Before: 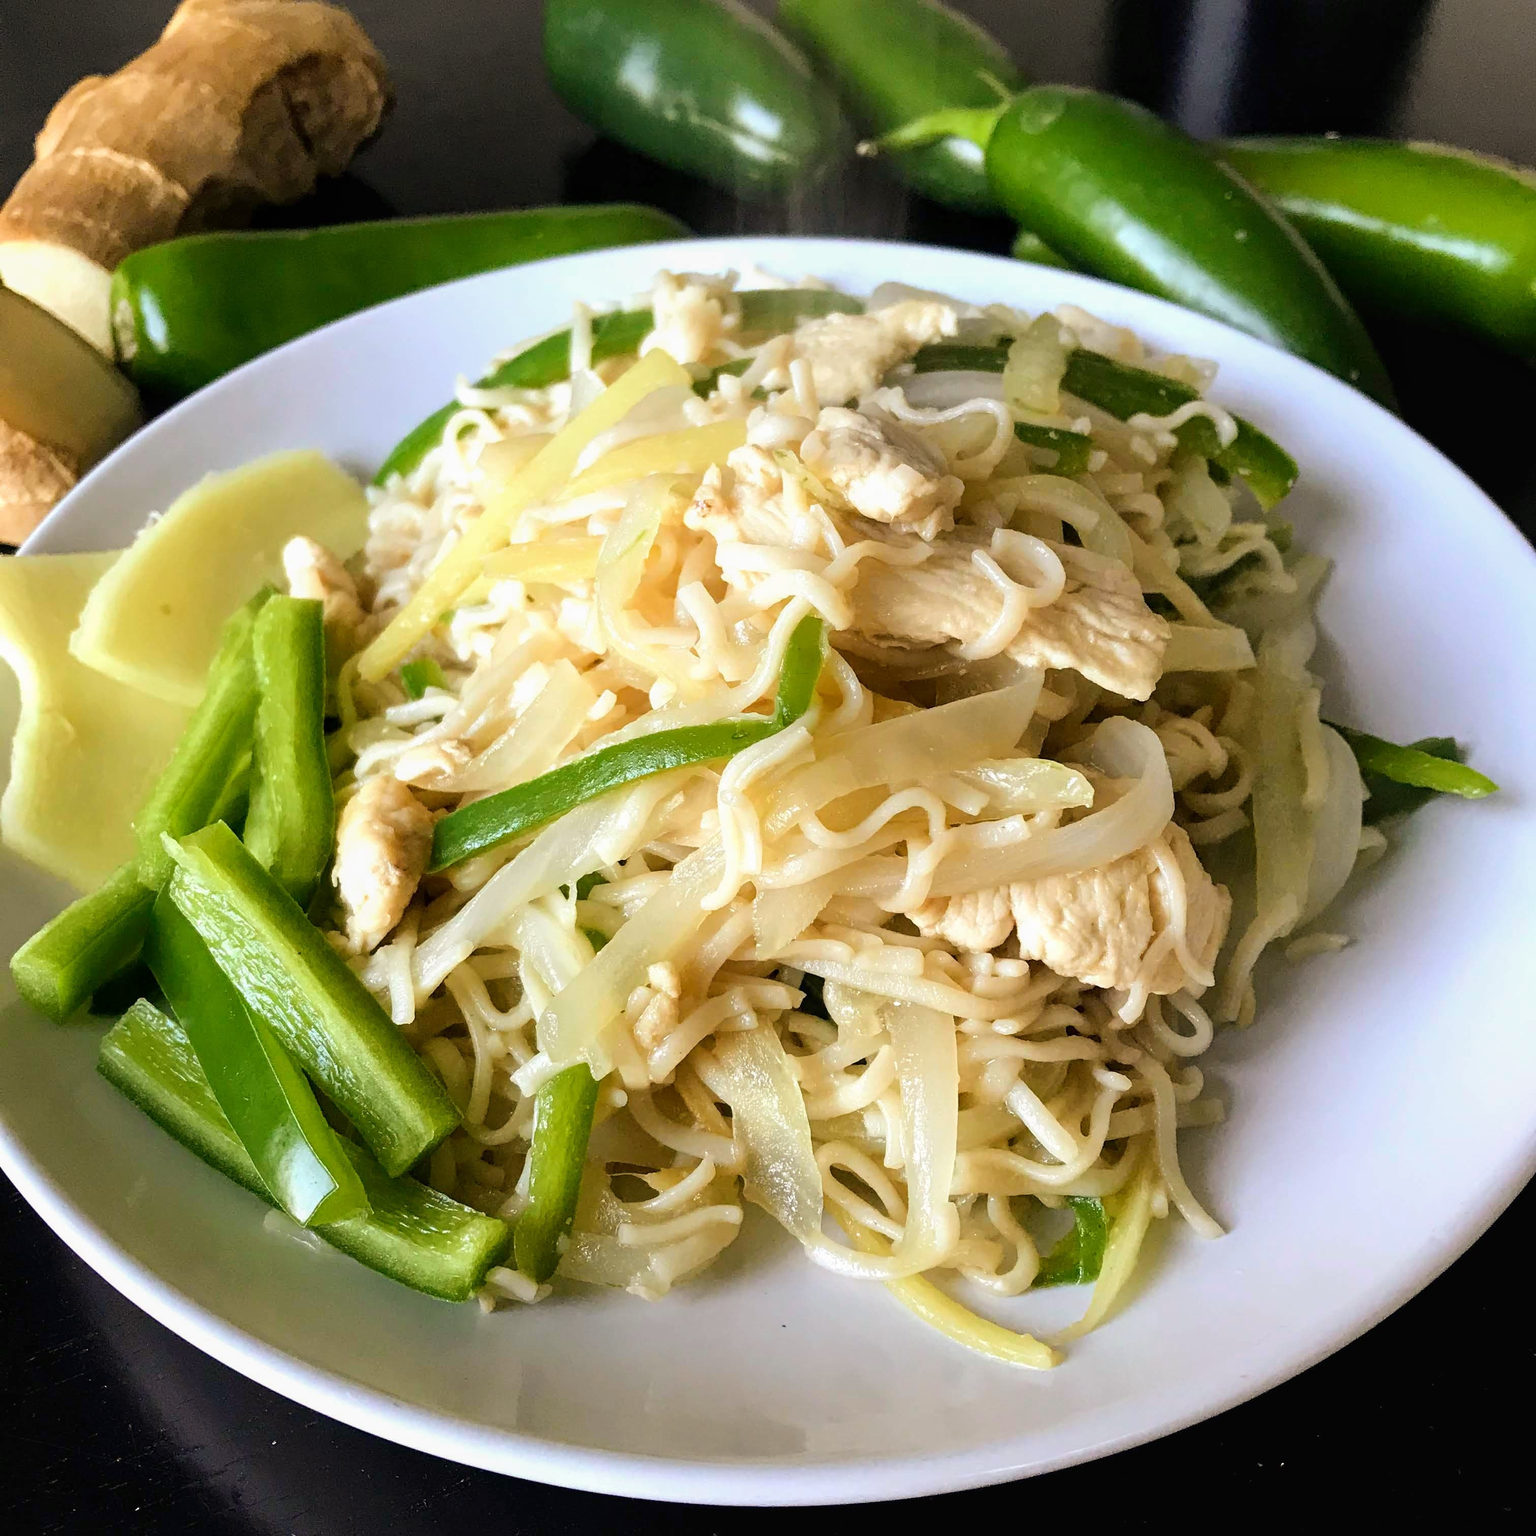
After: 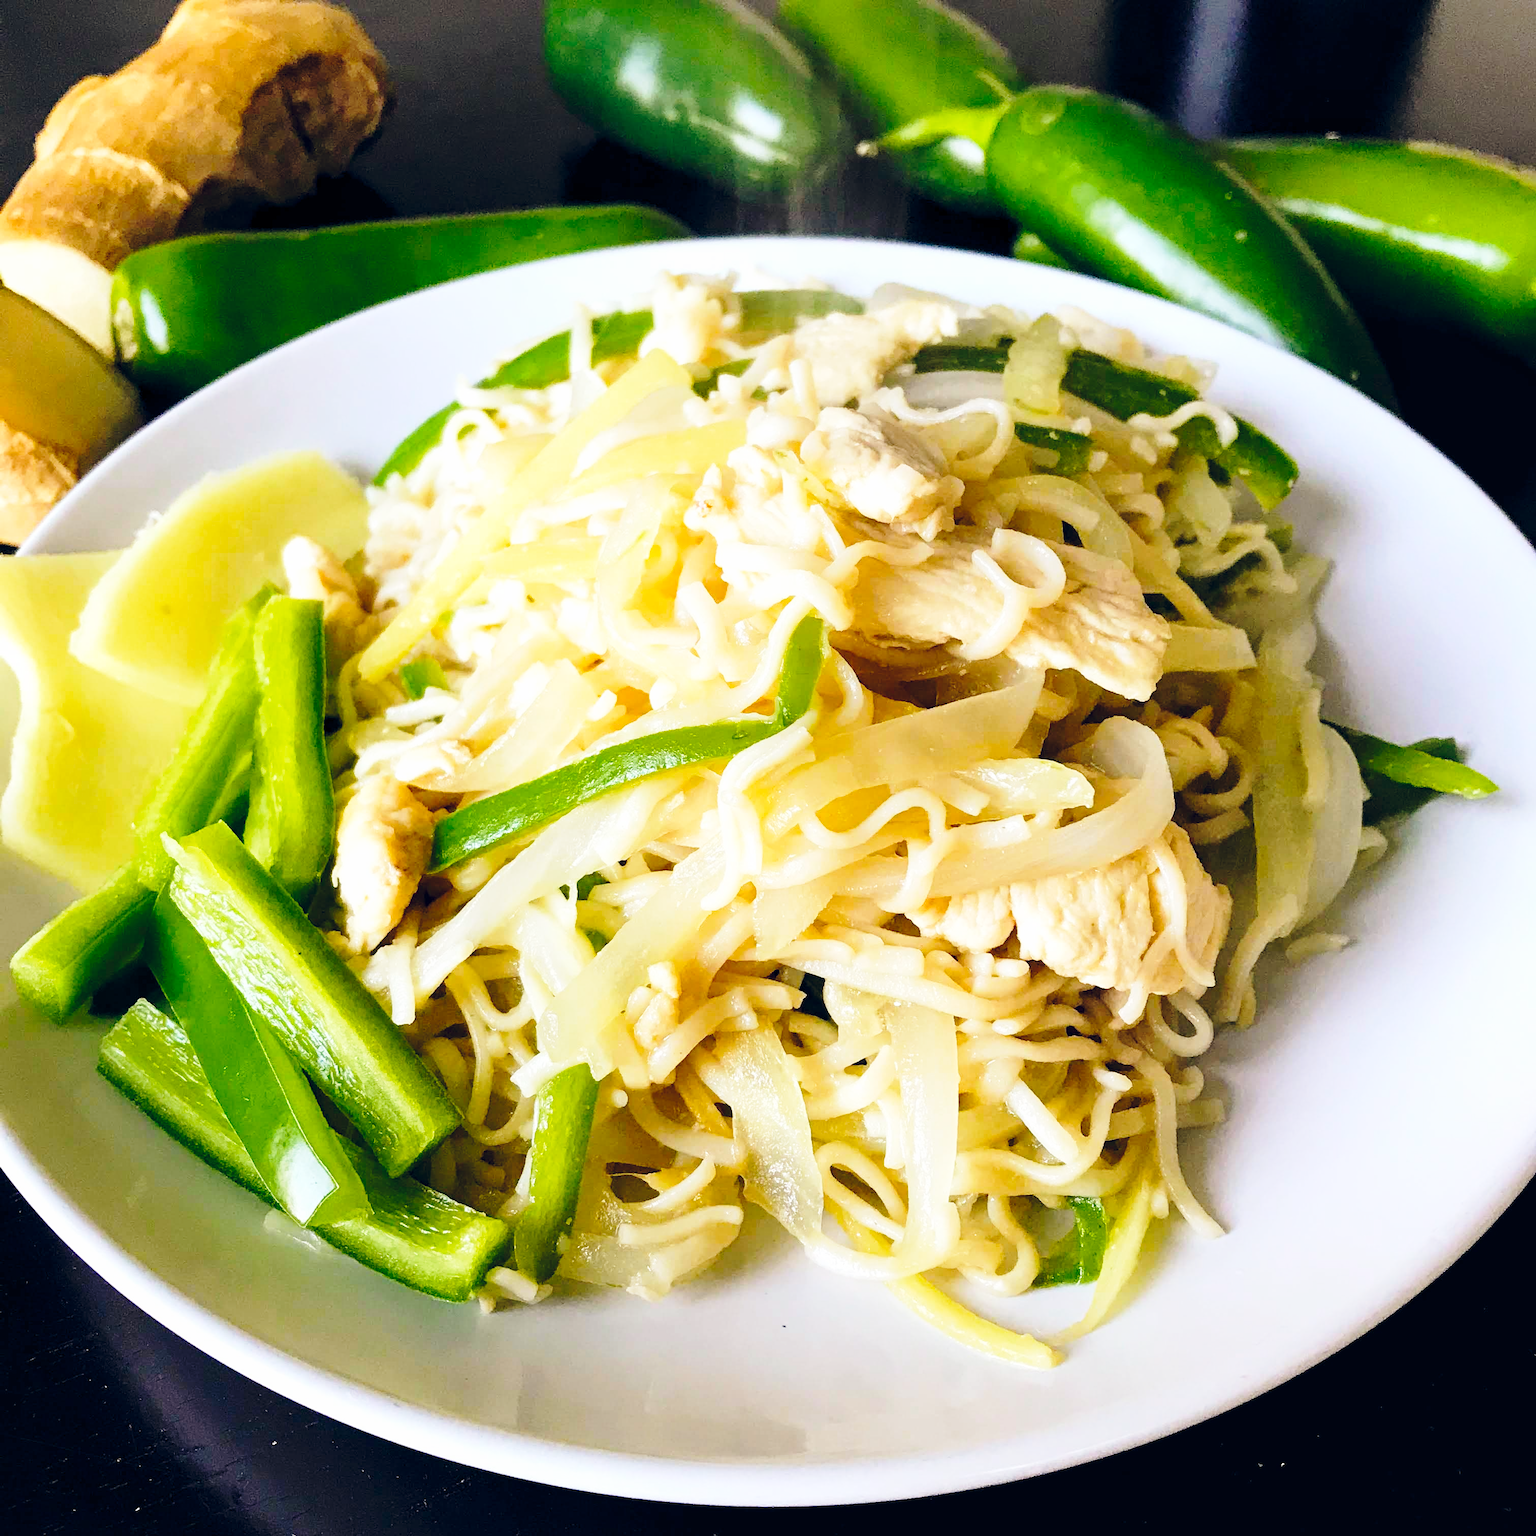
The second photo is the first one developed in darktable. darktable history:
base curve: curves: ch0 [(0, 0) (0.028, 0.03) (0.121, 0.232) (0.46, 0.748) (0.859, 0.968) (1, 1)], preserve colors none
color balance rgb: global offset › chroma 0.104%, global offset › hue 252.94°, perceptual saturation grading › global saturation 19.658%
